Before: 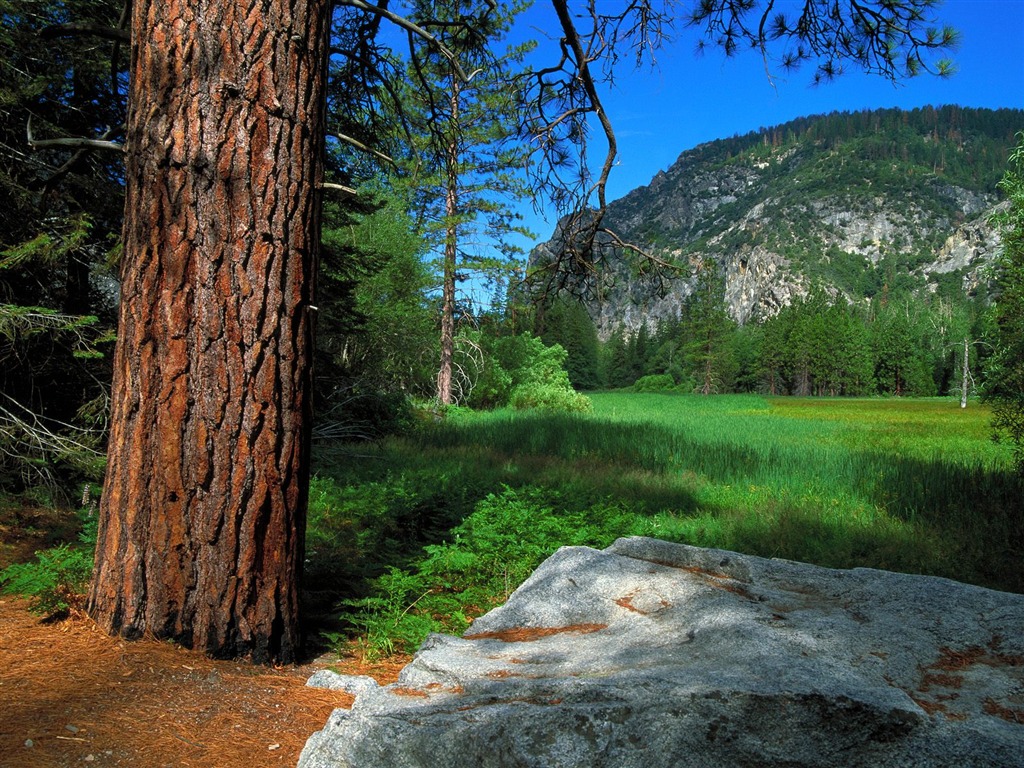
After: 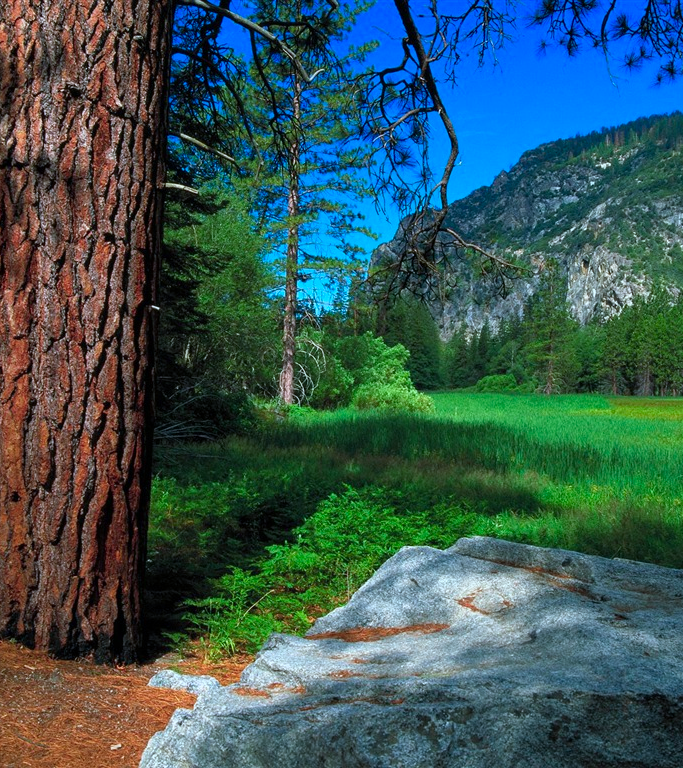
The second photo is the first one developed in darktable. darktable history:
crop and rotate: left 15.446%, right 17.836%
color calibration: output R [0.972, 0.068, -0.094, 0], output G [-0.178, 1.216, -0.086, 0], output B [0.095, -0.136, 0.98, 0], illuminant custom, x 0.371, y 0.381, temperature 4283.16 K
